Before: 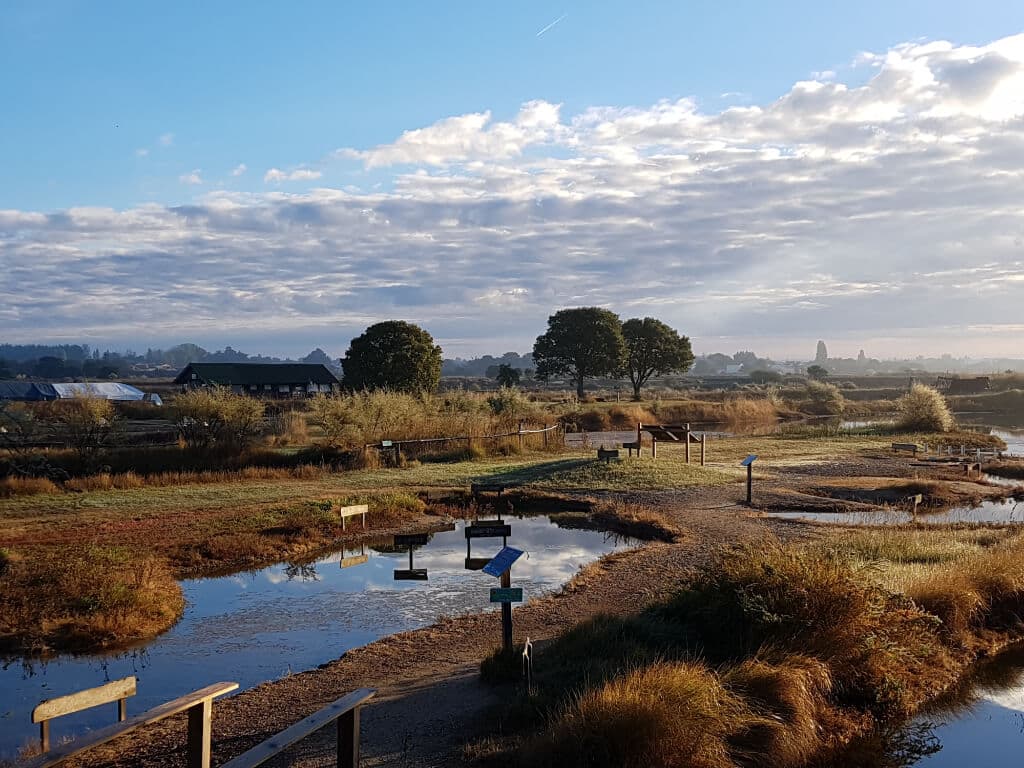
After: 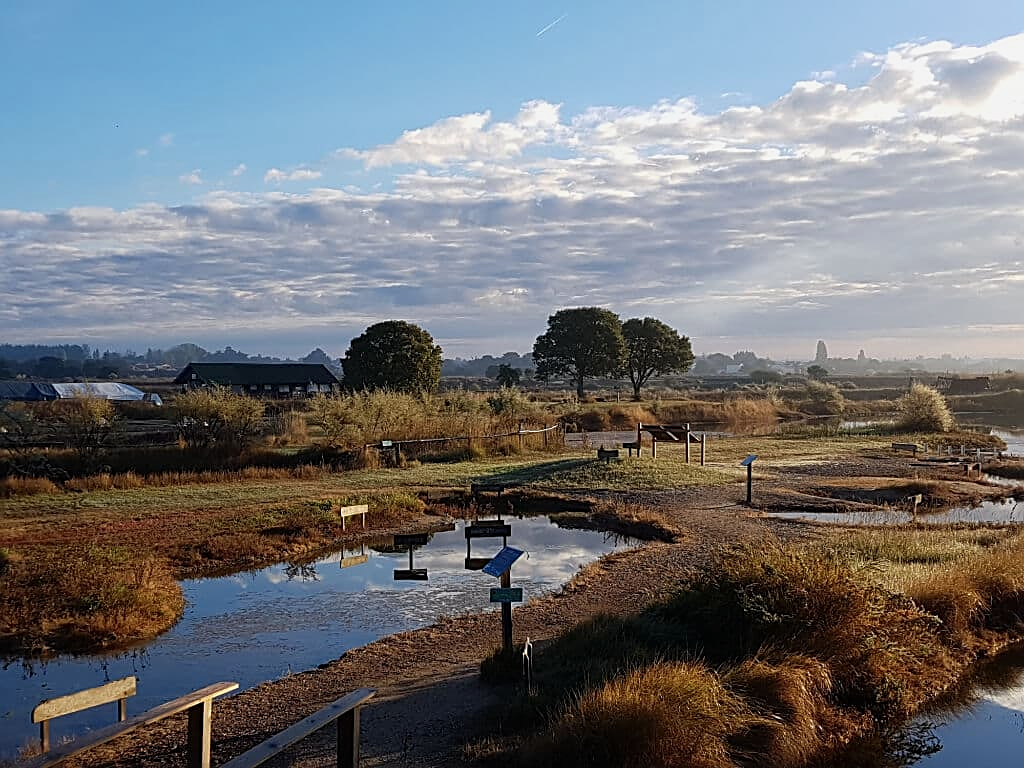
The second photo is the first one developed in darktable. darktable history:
sharpen: on, module defaults
exposure: exposure -0.151 EV, compensate highlight preservation false
